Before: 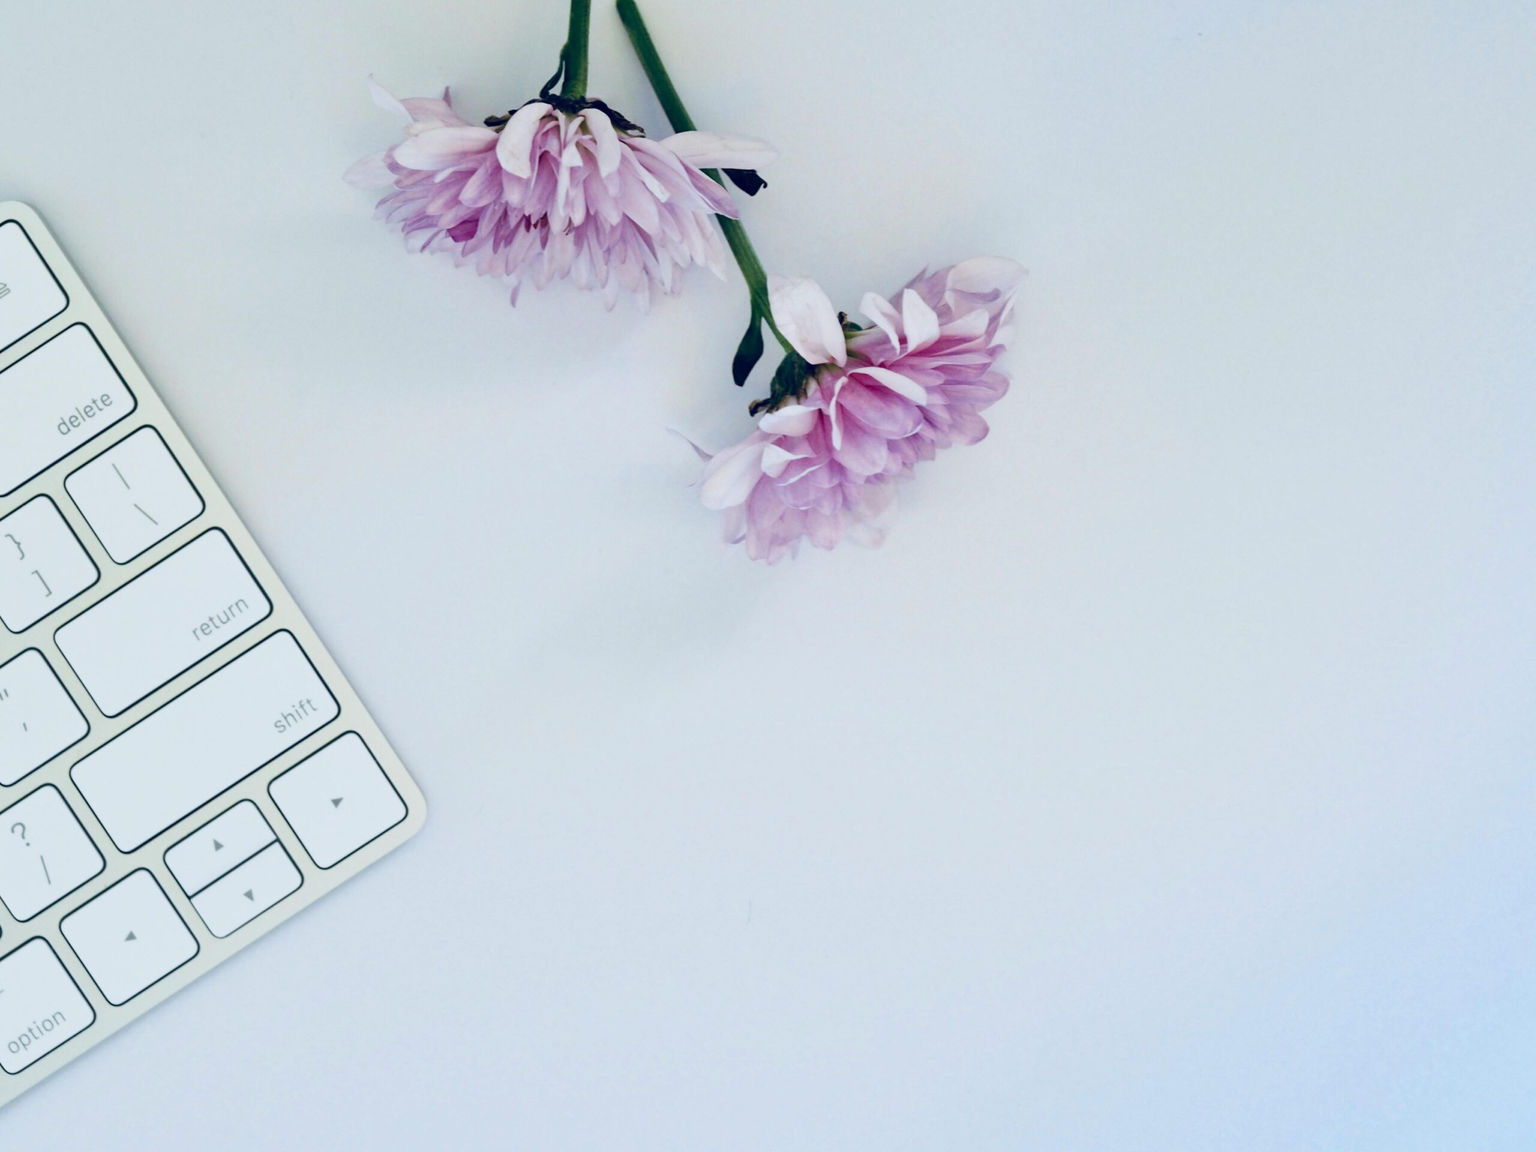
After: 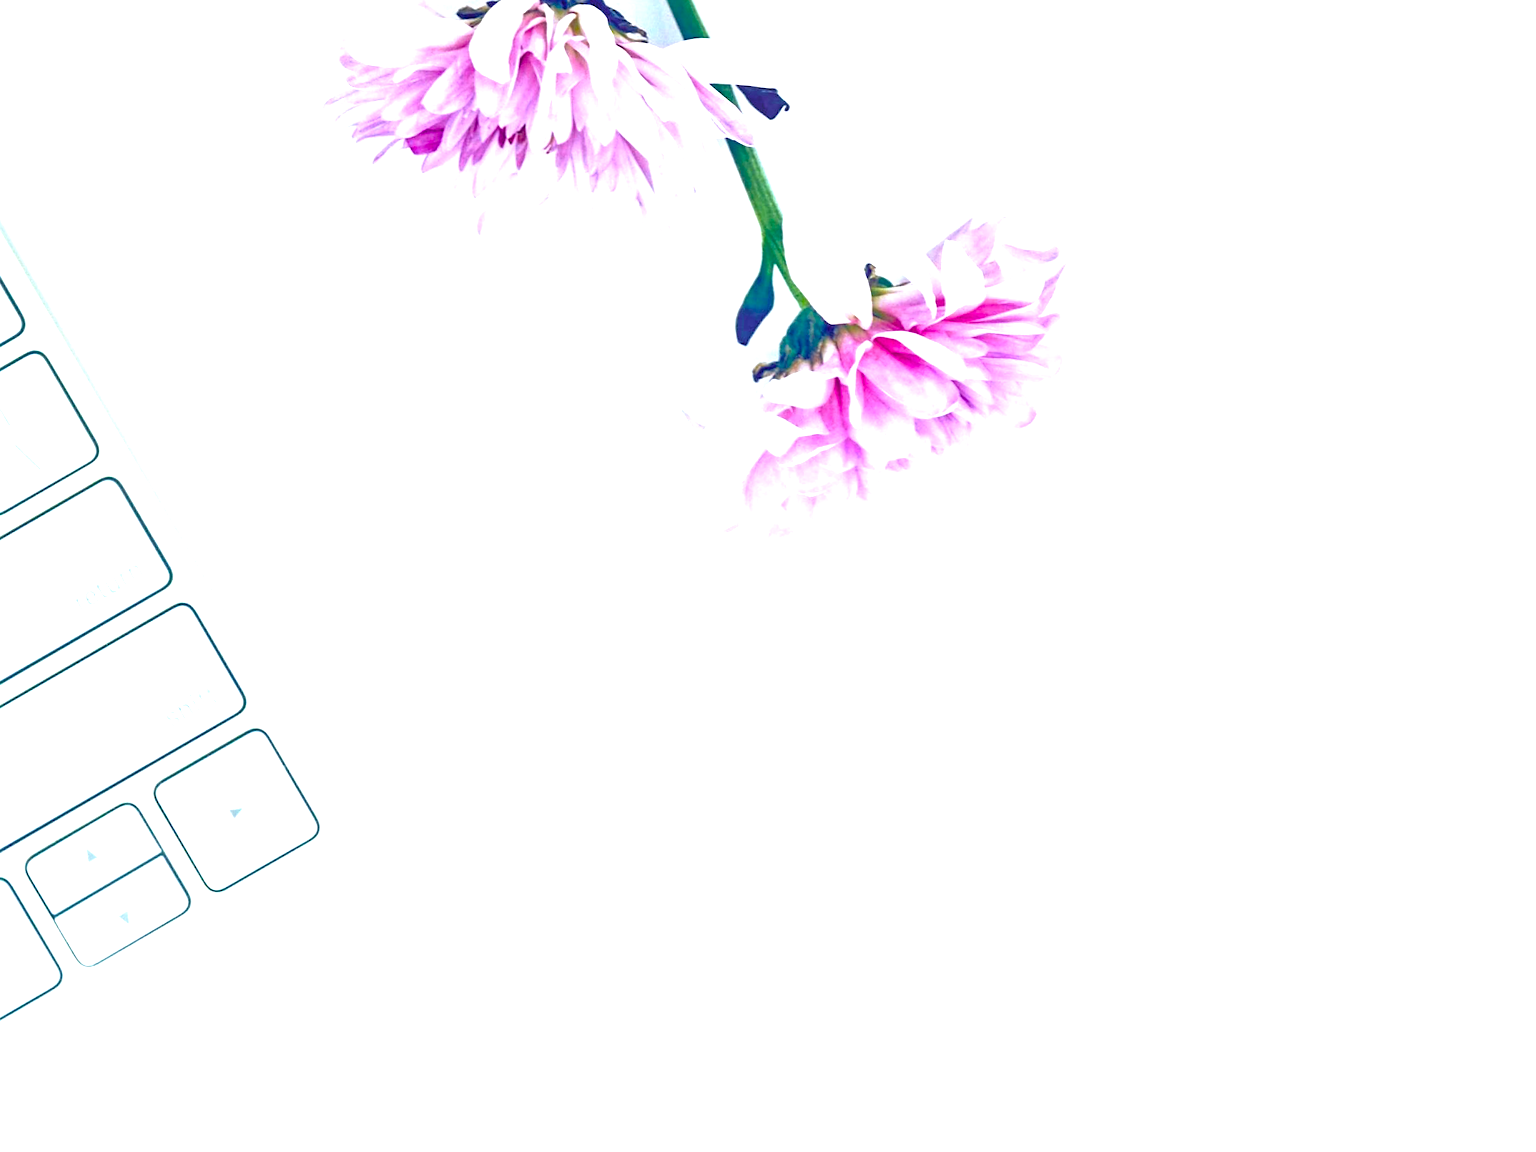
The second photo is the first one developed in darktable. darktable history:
local contrast: on, module defaults
crop and rotate: angle -3.27°, left 5.211%, top 5.211%, right 4.607%, bottom 4.607%
exposure: exposure 1.137 EV, compensate highlight preservation false
color balance rgb: perceptual saturation grading › global saturation 36%, perceptual brilliance grading › global brilliance 10%, global vibrance 20%
sharpen: amount 0.2
tone equalizer: -7 EV 0.15 EV, -6 EV 0.6 EV, -5 EV 1.15 EV, -4 EV 1.33 EV, -3 EV 1.15 EV, -2 EV 0.6 EV, -1 EV 0.15 EV, mask exposure compensation -0.5 EV
